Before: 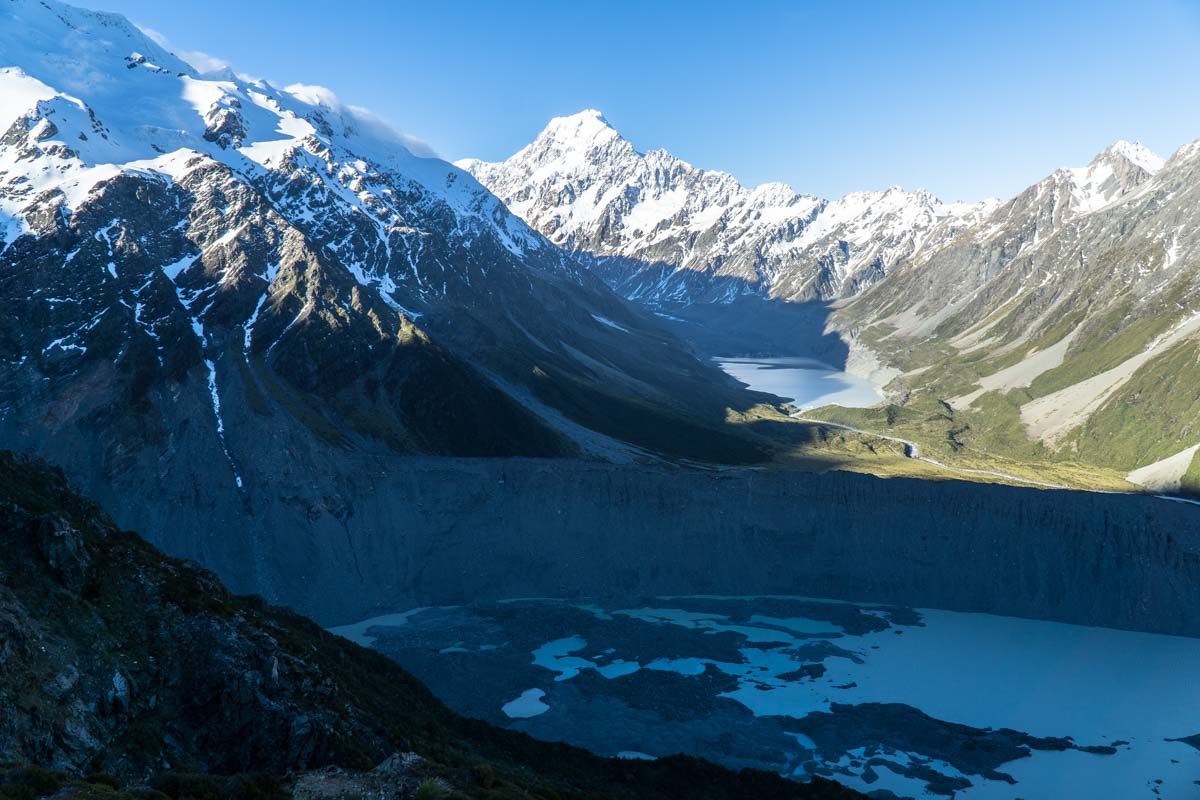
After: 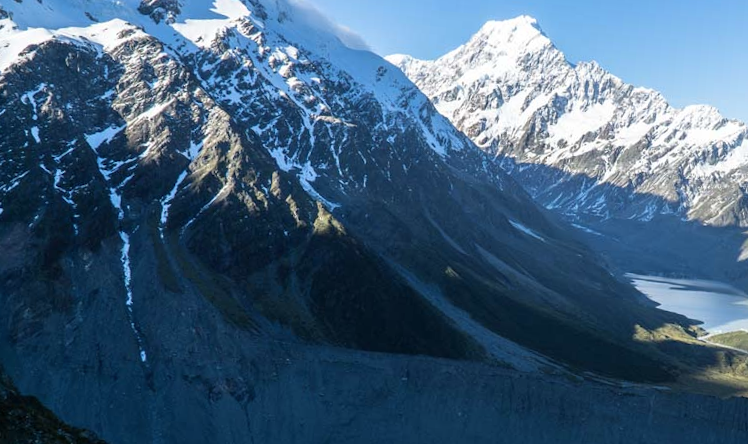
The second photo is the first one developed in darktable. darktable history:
contrast brightness saturation: saturation -0.05
crop and rotate: angle -4.99°, left 2.122%, top 6.945%, right 27.566%, bottom 30.519%
